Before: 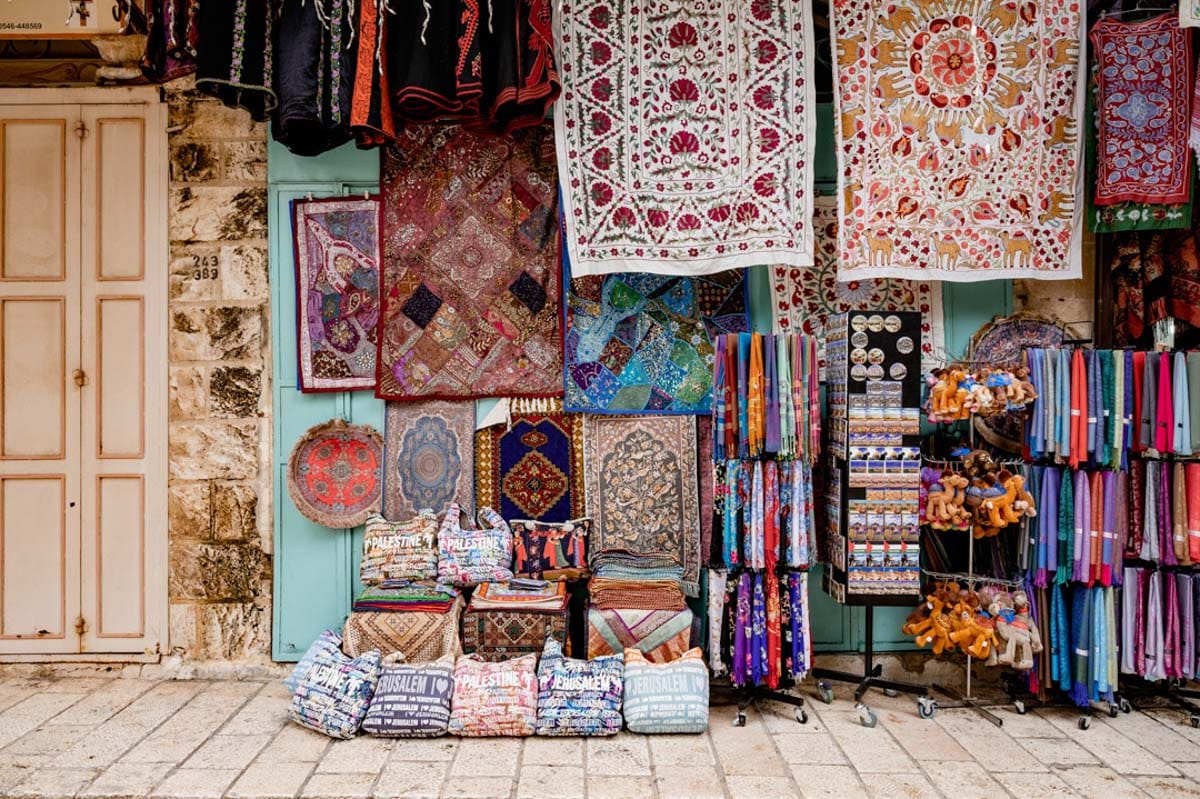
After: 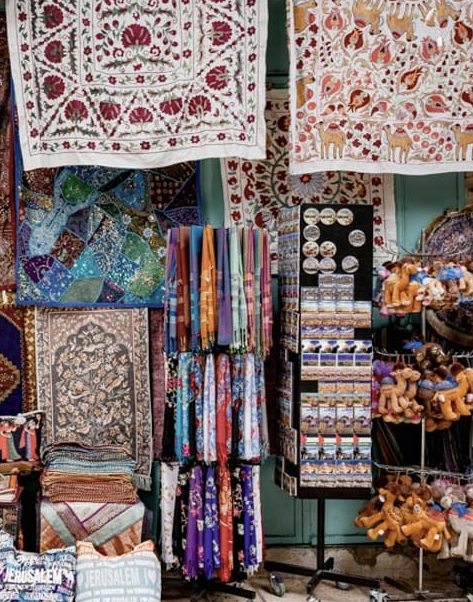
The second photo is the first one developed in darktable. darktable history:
crop: left 45.721%, top 13.393%, right 14.118%, bottom 10.01%
contrast brightness saturation: contrast 0.06, brightness -0.01, saturation -0.23
